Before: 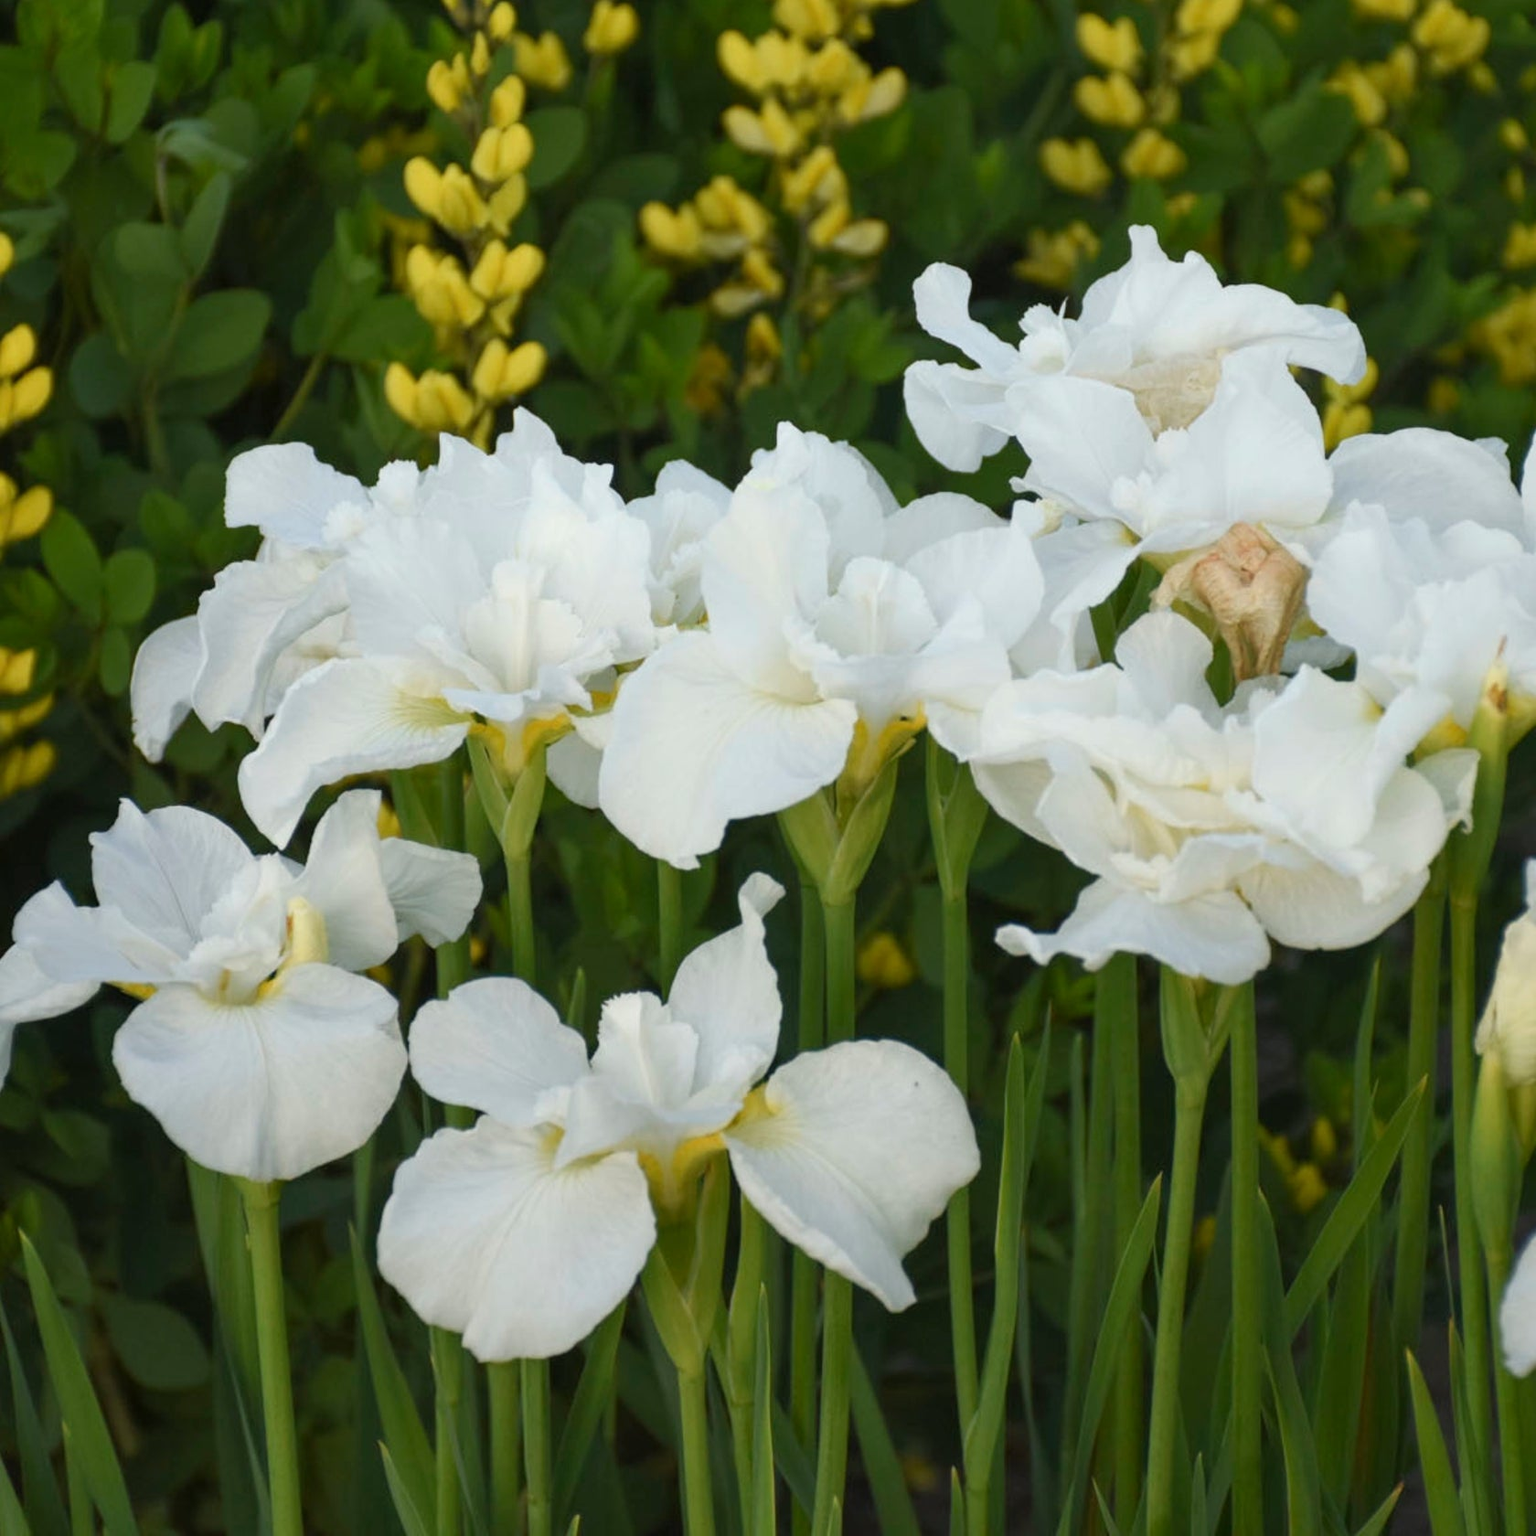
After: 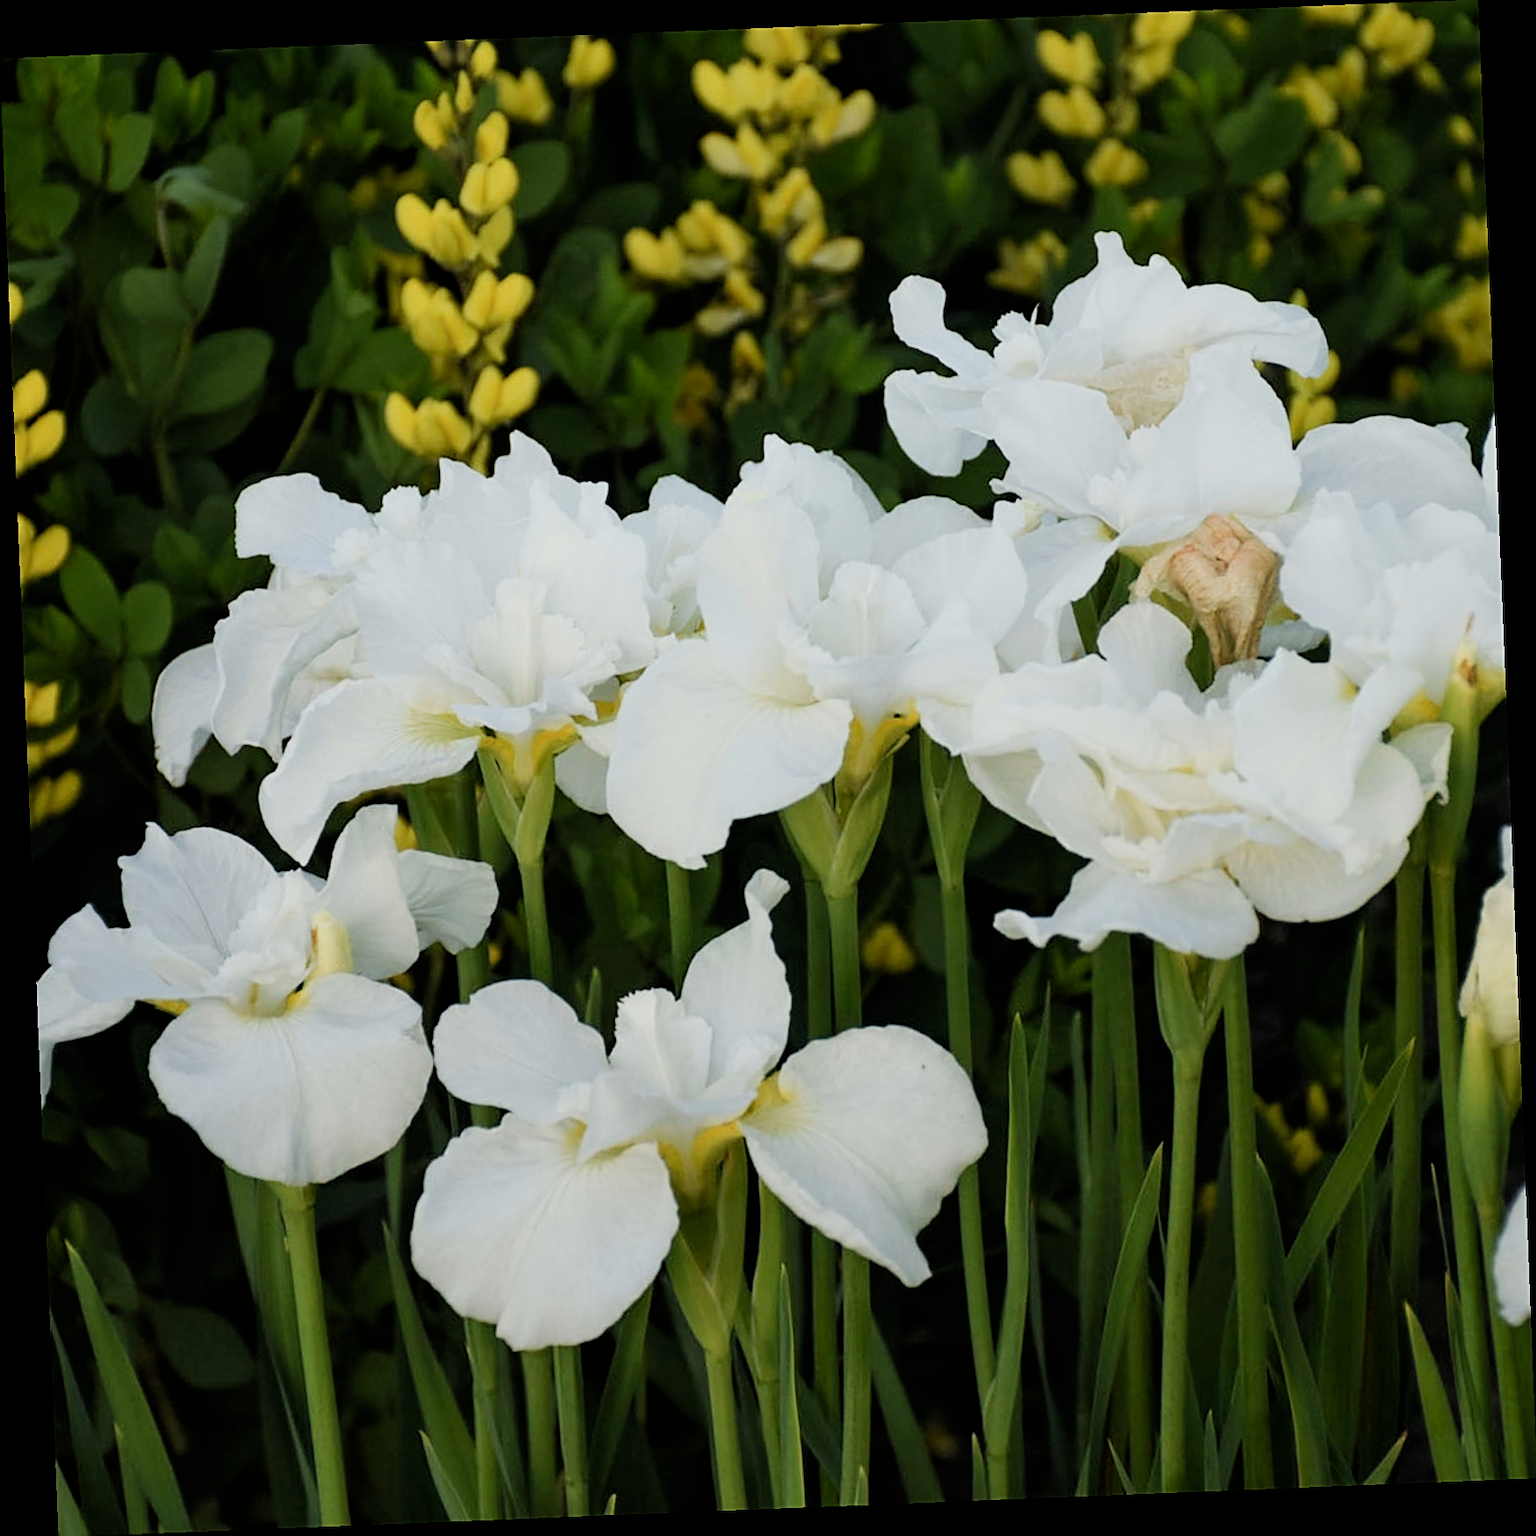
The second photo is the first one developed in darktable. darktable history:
filmic rgb: black relative exposure -5 EV, white relative exposure 3.5 EV, hardness 3.19, contrast 1.2, highlights saturation mix -50%
sharpen: on, module defaults
rotate and perspective: rotation -2.29°, automatic cropping off
